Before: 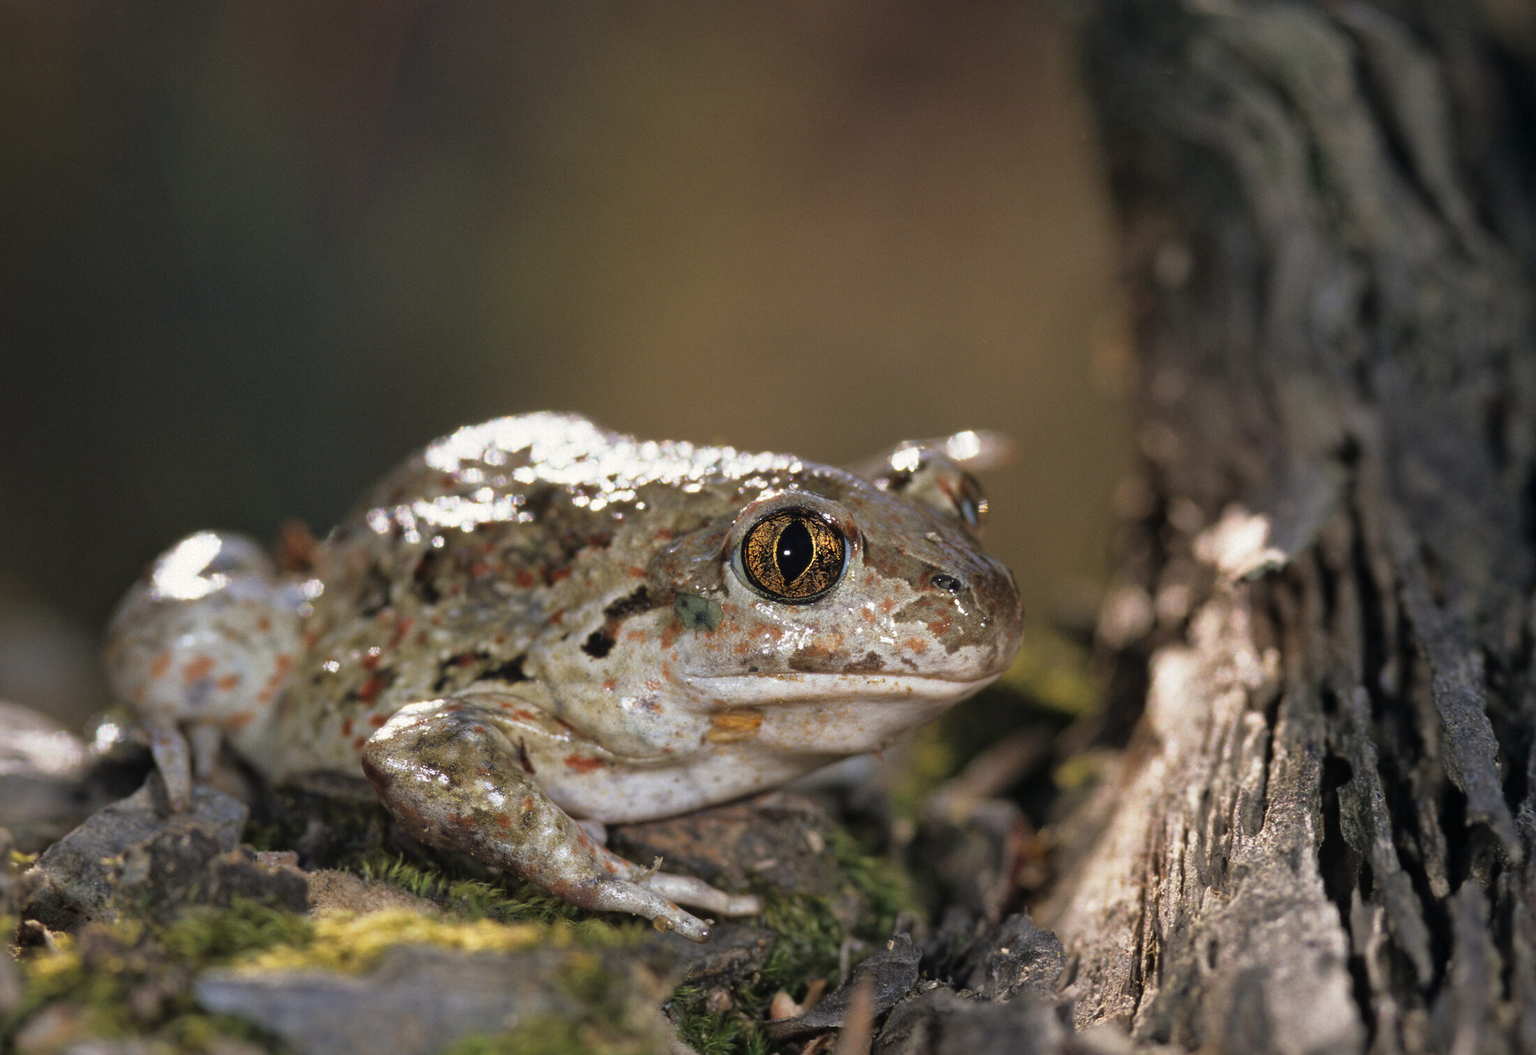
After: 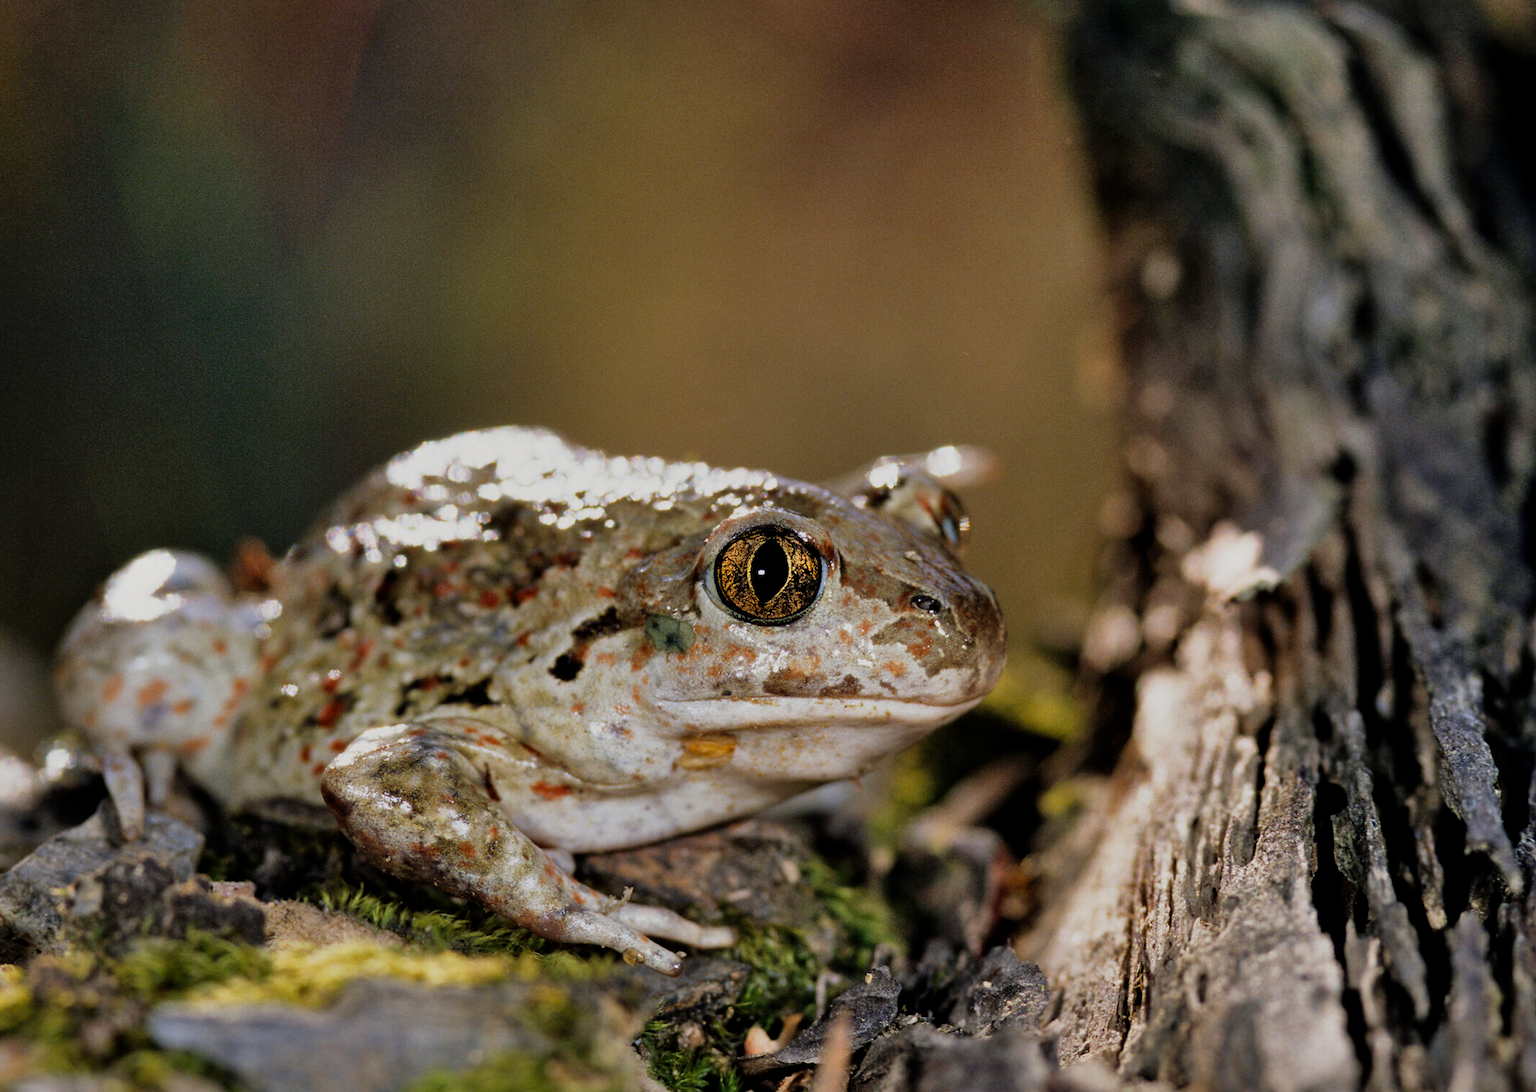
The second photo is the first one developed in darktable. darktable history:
filmic rgb: middle gray luminance 29.11%, black relative exposure -10.34 EV, white relative exposure 5.49 EV, target black luminance 0%, hardness 3.92, latitude 2.88%, contrast 1.121, highlights saturation mix 6.28%, shadows ↔ highlights balance 15.64%, preserve chrominance no, color science v4 (2020), contrast in shadows soft
crop and rotate: left 3.375%
local contrast: mode bilateral grid, contrast 15, coarseness 37, detail 104%, midtone range 0.2
shadows and highlights: soften with gaussian
